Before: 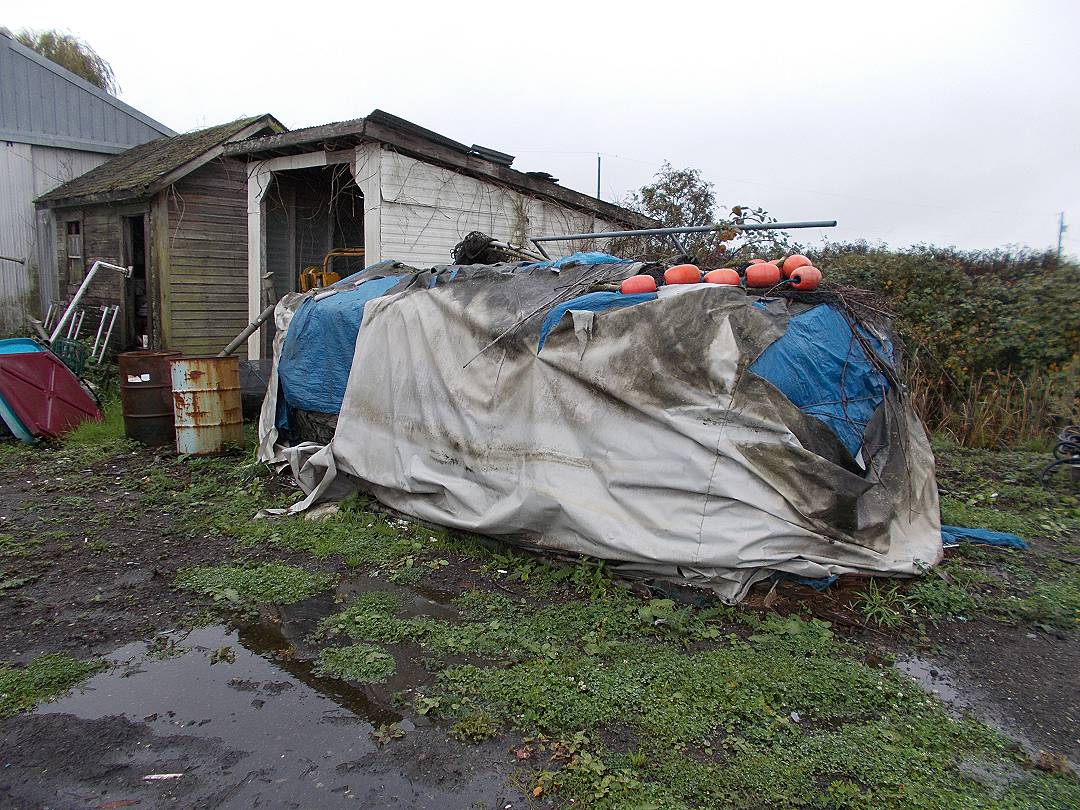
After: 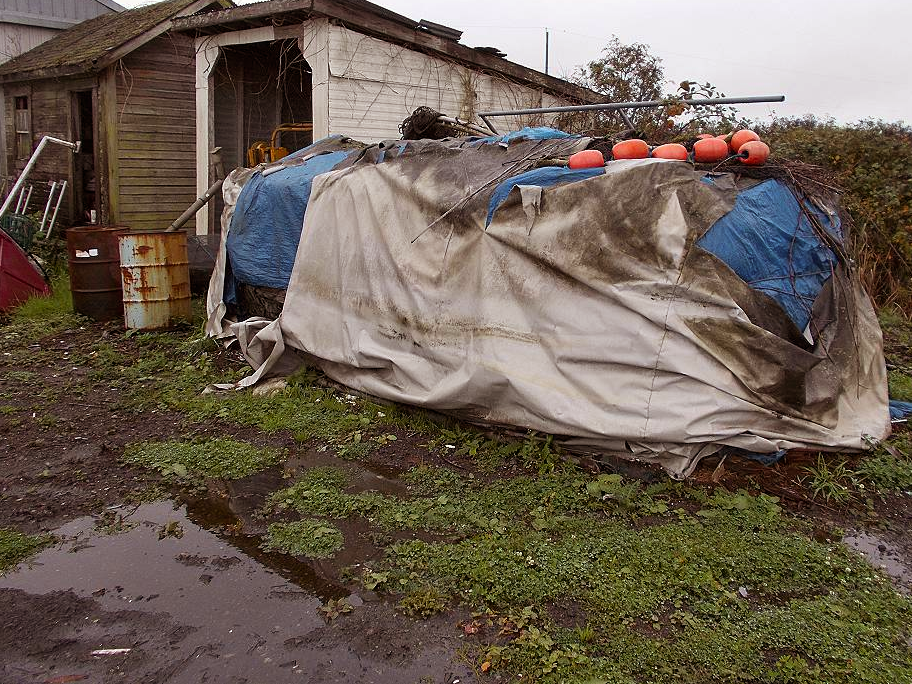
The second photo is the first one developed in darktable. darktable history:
color correction: highlights b* 3
rgb levels: mode RGB, independent channels, levels [[0, 0.5, 1], [0, 0.521, 1], [0, 0.536, 1]]
crop and rotate: left 4.842%, top 15.51%, right 10.668%
